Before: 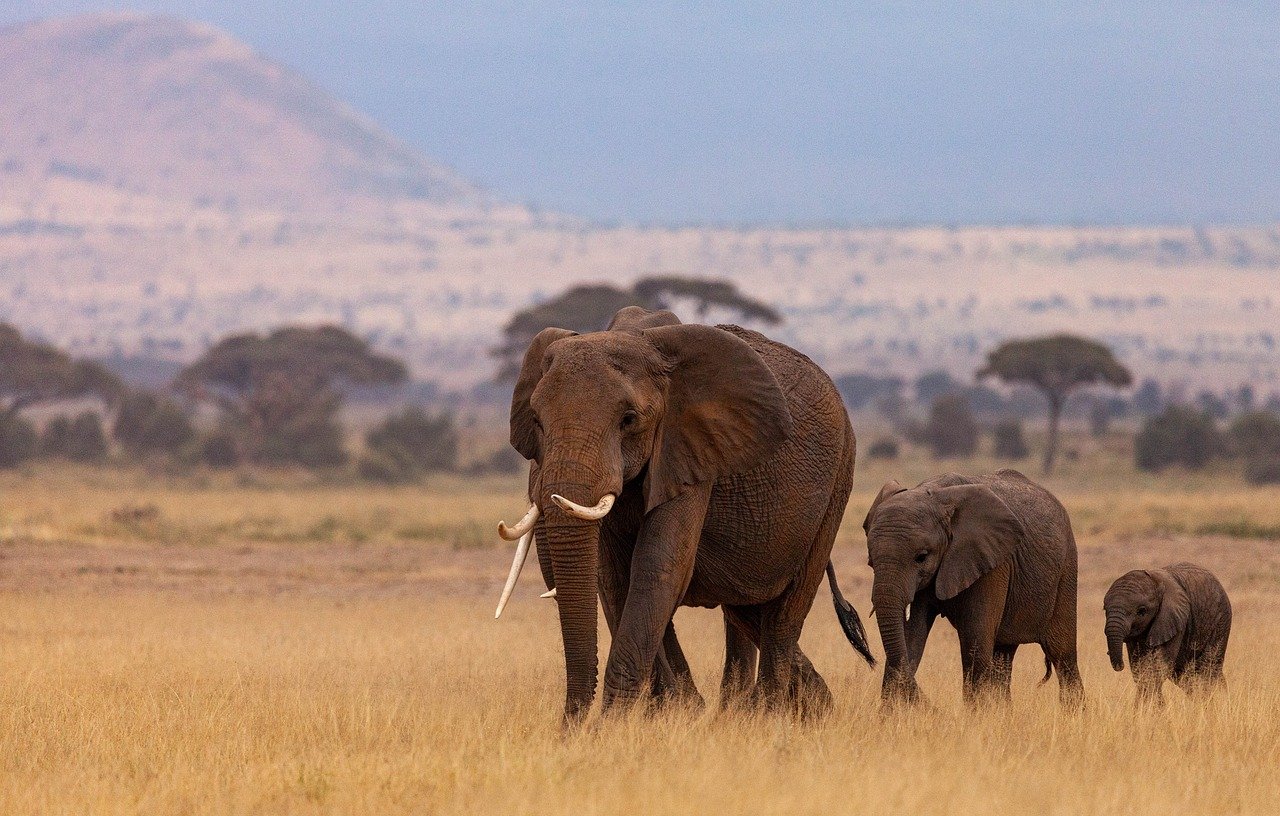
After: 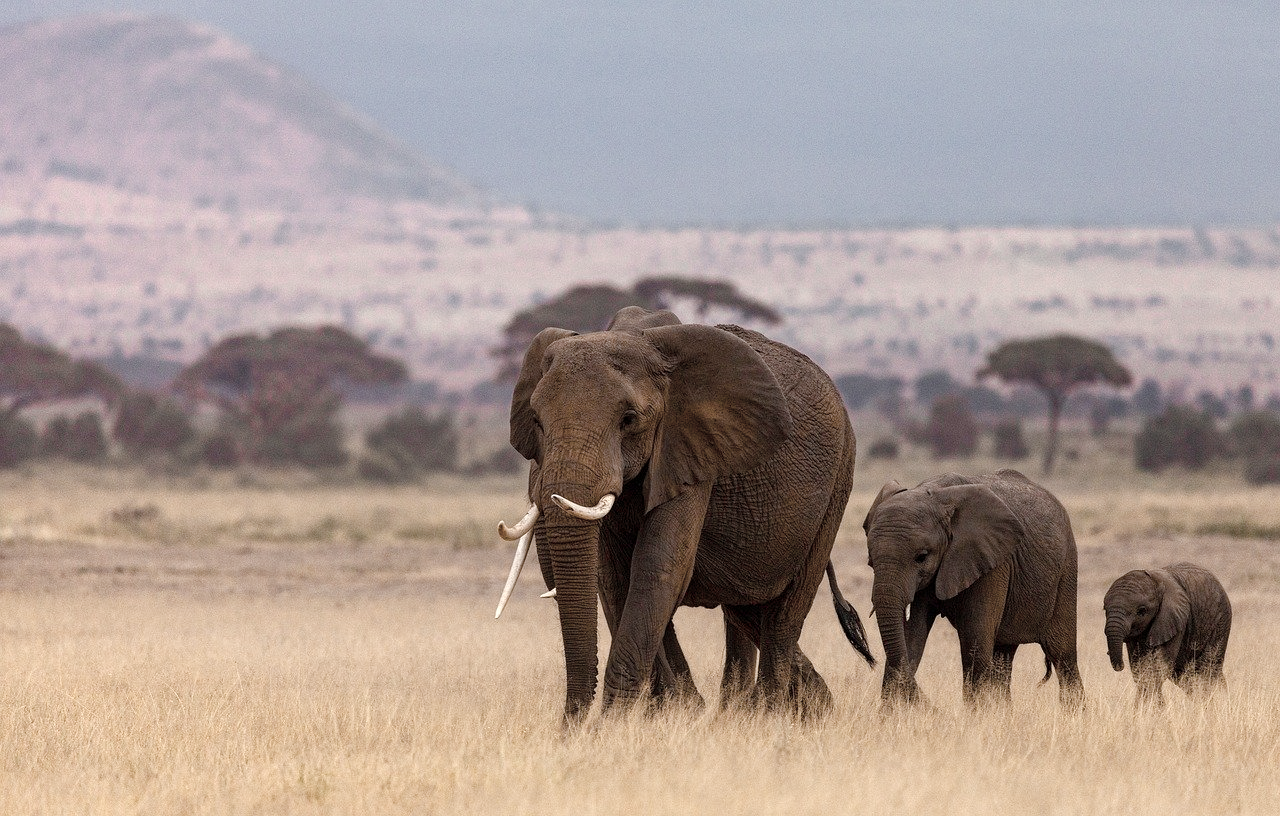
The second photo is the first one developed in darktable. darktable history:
color balance rgb: perceptual saturation grading › global saturation 20%, perceptual saturation grading › highlights -25%, perceptual saturation grading › shadows 50%
color zones: curves: ch0 [(0, 0.6) (0.129, 0.585) (0.193, 0.596) (0.429, 0.5) (0.571, 0.5) (0.714, 0.5) (0.857, 0.5) (1, 0.6)]; ch1 [(0, 0.453) (0.112, 0.245) (0.213, 0.252) (0.429, 0.233) (0.571, 0.231) (0.683, 0.242) (0.857, 0.296) (1, 0.453)]
